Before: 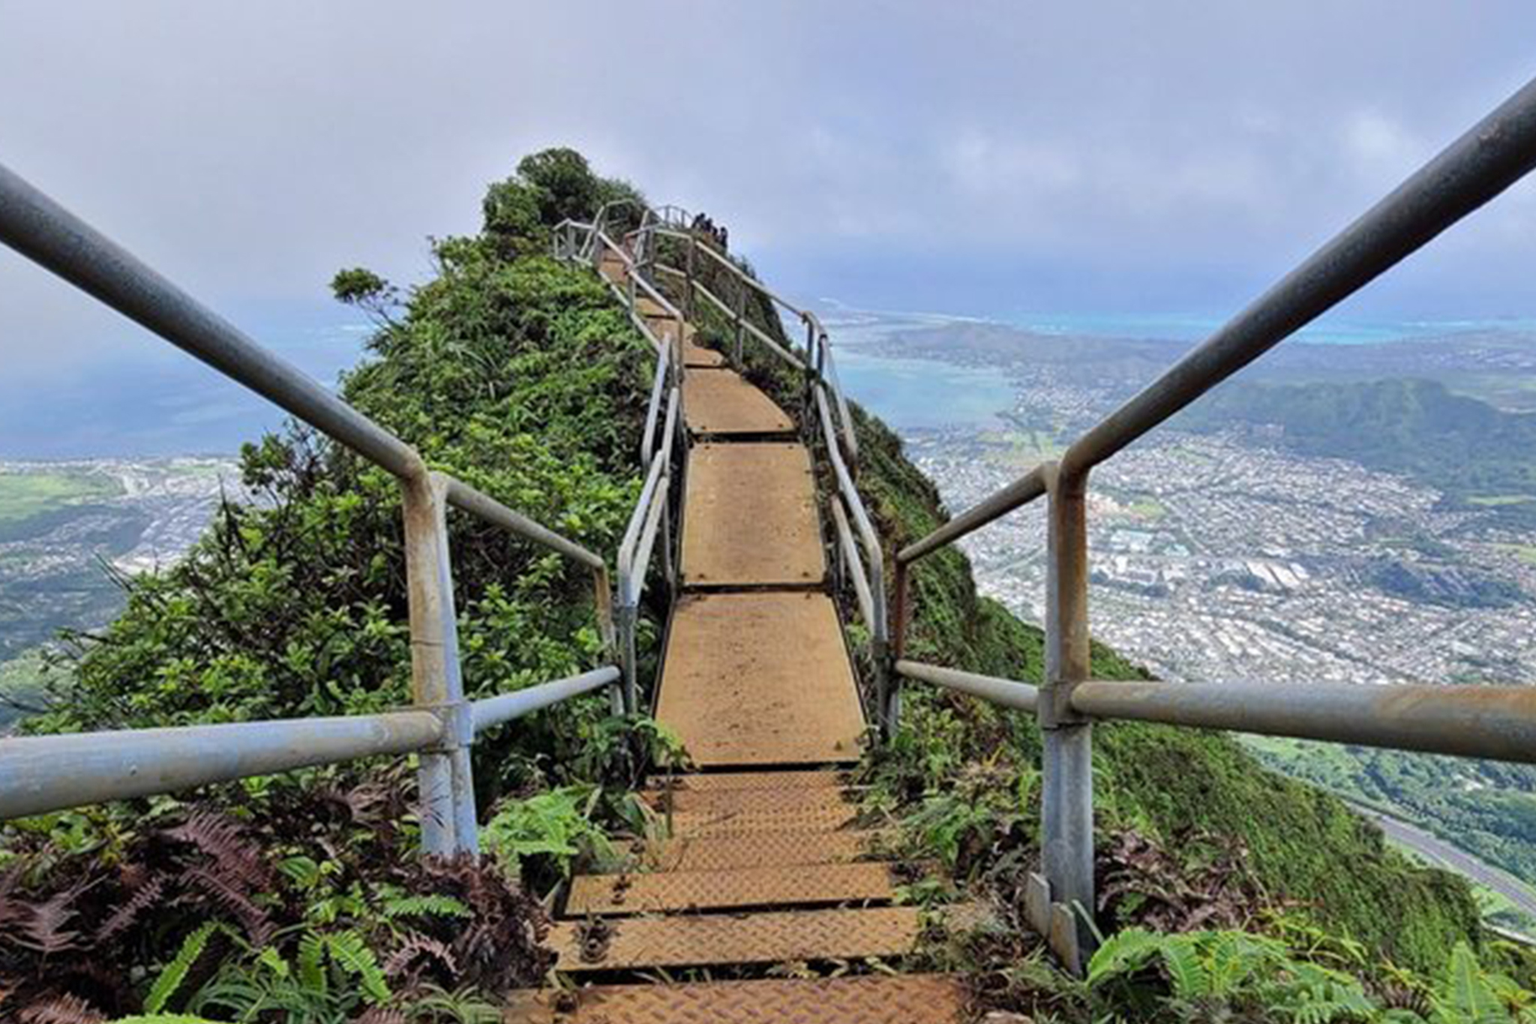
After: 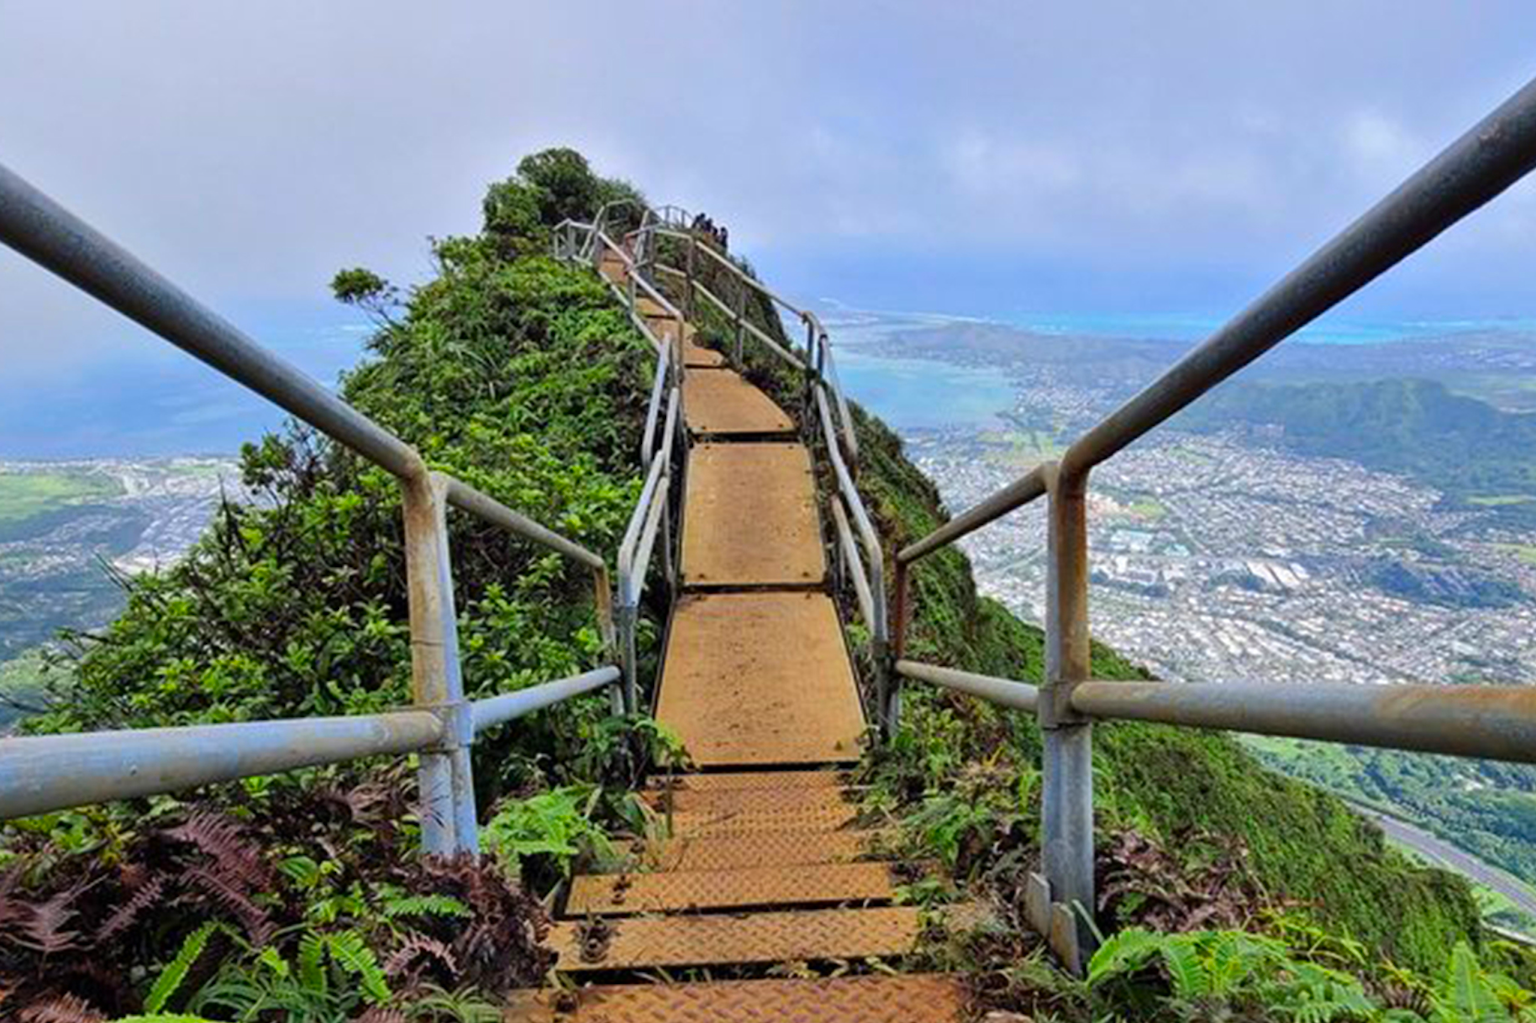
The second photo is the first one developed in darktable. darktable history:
color correction: highlights b* -0.019, saturation 1.34
